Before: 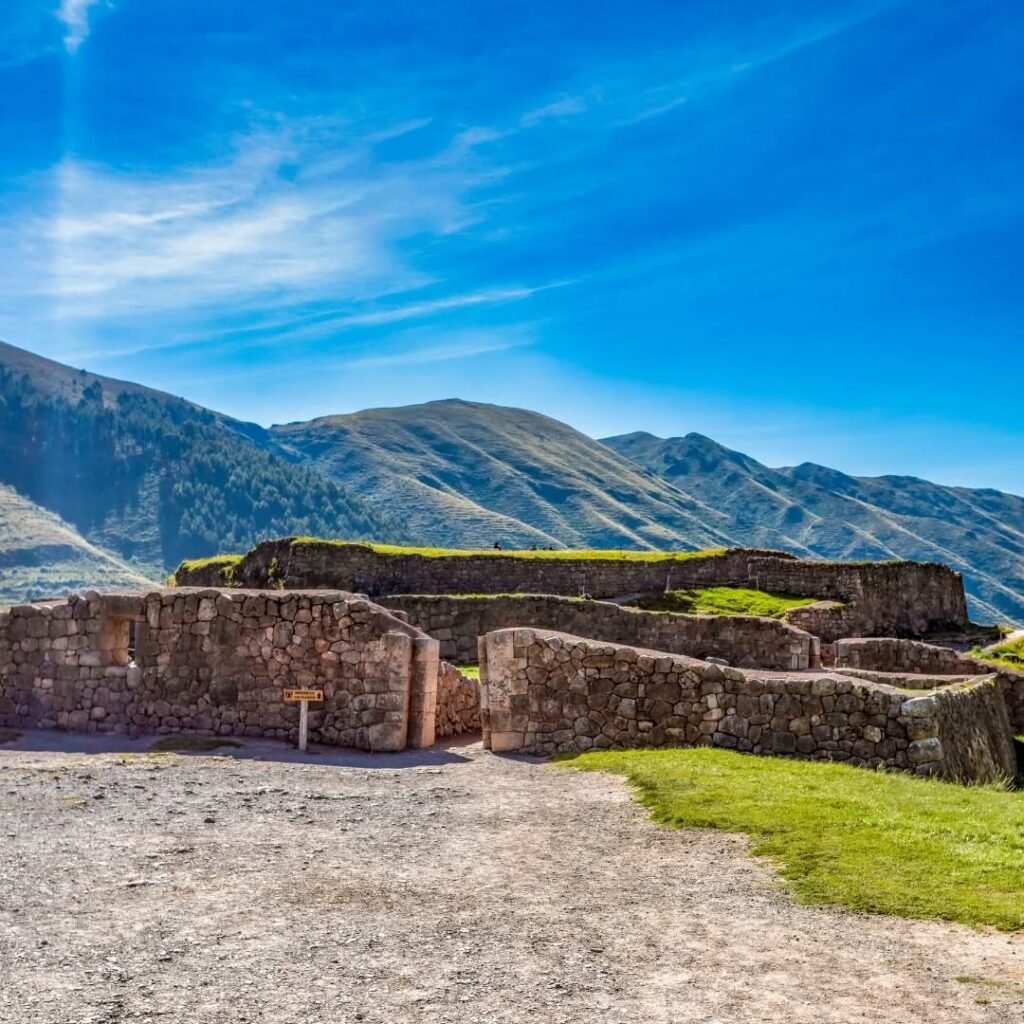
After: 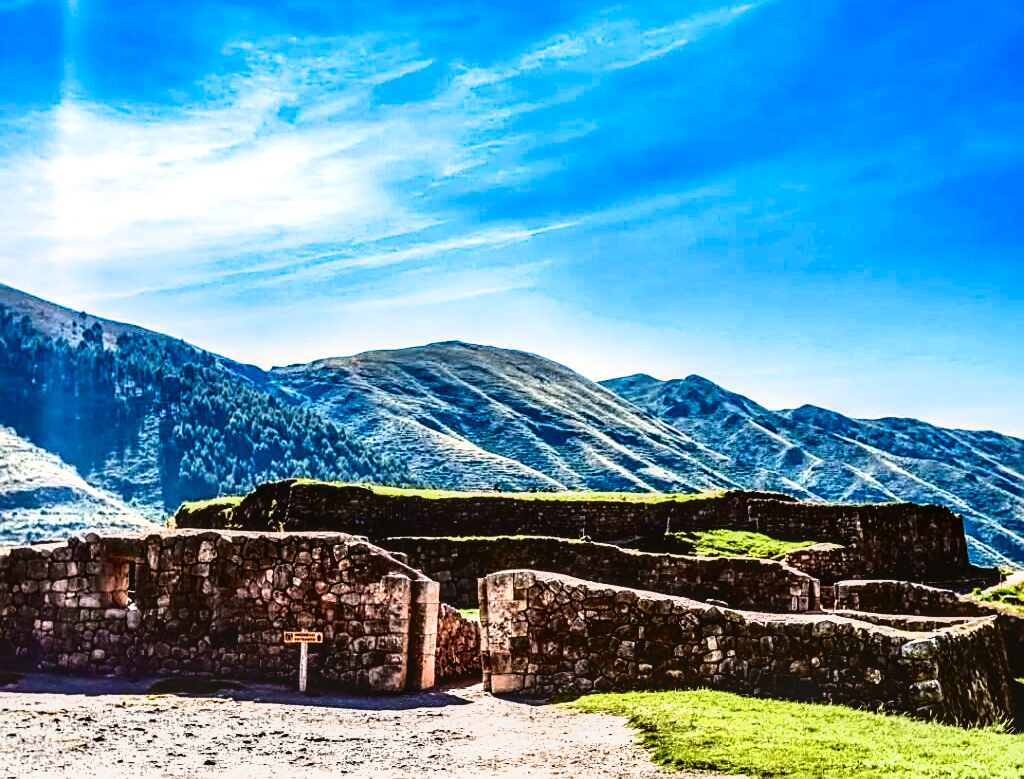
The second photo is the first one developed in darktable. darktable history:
crop: top 5.729%, bottom 18.119%
contrast brightness saturation: contrast 0.129, brightness -0.237, saturation 0.15
exposure: compensate highlight preservation false
local contrast: on, module defaults
sharpen: amount 0.497
tone equalizer: -8 EV -0.379 EV, -7 EV -0.365 EV, -6 EV -0.301 EV, -5 EV -0.238 EV, -3 EV 0.239 EV, -2 EV 0.31 EV, -1 EV 0.4 EV, +0 EV 0.388 EV, smoothing diameter 24.86%, edges refinement/feathering 11.63, preserve details guided filter
filmic rgb: black relative exposure -8.26 EV, white relative exposure 2.24 EV, threshold 2.96 EV, hardness 7.16, latitude 86.64%, contrast 1.686, highlights saturation mix -4.45%, shadows ↔ highlights balance -2.06%, enable highlight reconstruction true
tone curve: curves: ch0 [(0, 0.01) (0.052, 0.045) (0.136, 0.133) (0.29, 0.332) (0.453, 0.531) (0.676, 0.751) (0.89, 0.919) (1, 1)]; ch1 [(0, 0) (0.094, 0.081) (0.285, 0.299) (0.385, 0.403) (0.447, 0.429) (0.495, 0.496) (0.544, 0.552) (0.589, 0.612) (0.722, 0.728) (1, 1)]; ch2 [(0, 0) (0.257, 0.217) (0.43, 0.421) (0.498, 0.507) (0.531, 0.544) (0.56, 0.579) (0.625, 0.642) (1, 1)], color space Lab, independent channels, preserve colors none
